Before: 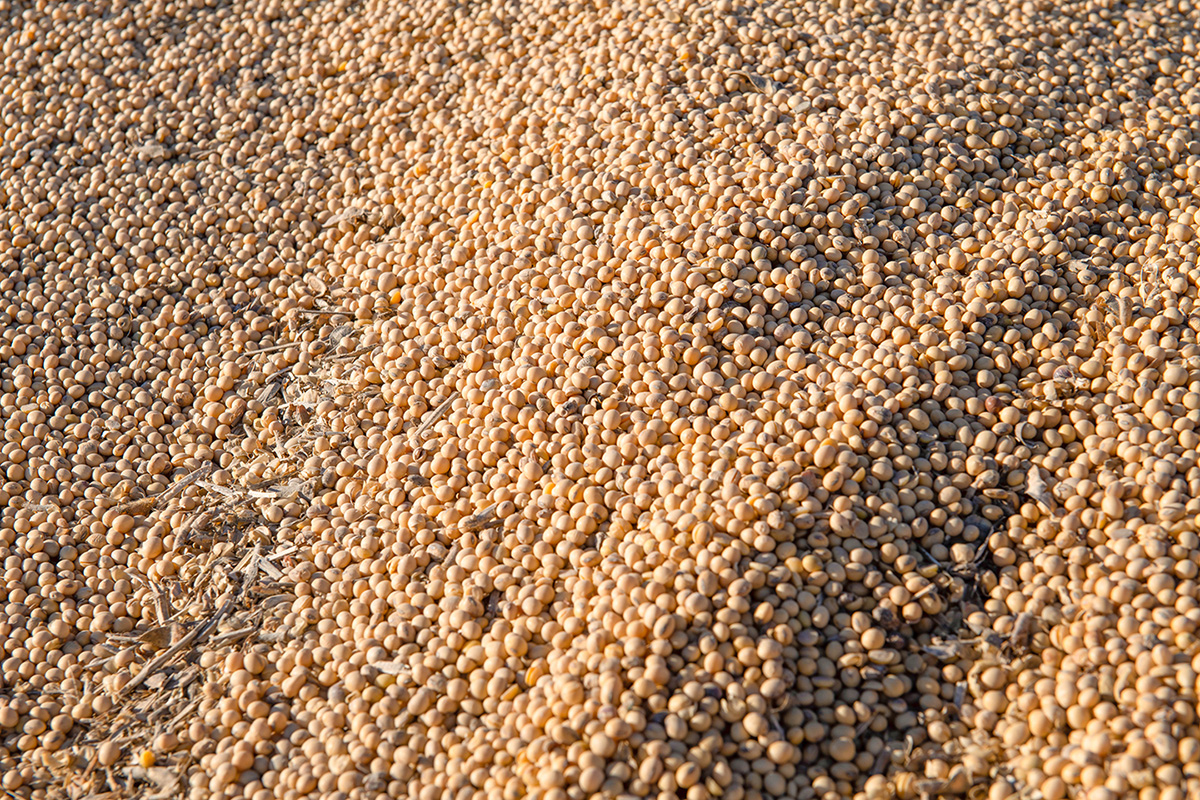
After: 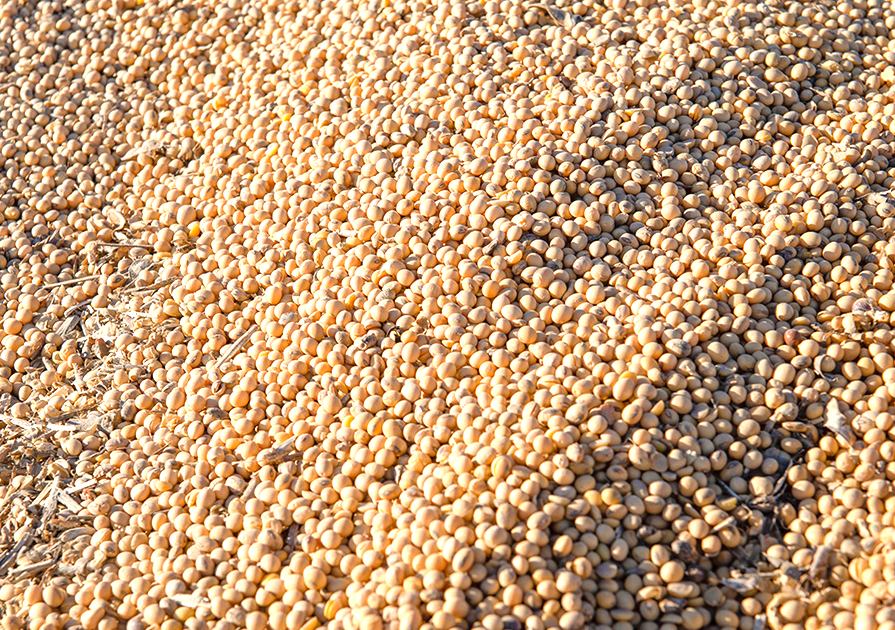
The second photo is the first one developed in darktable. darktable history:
exposure: black level correction 0, exposure 0.588 EV, compensate highlight preservation false
crop: left 16.76%, top 8.471%, right 8.631%, bottom 12.659%
